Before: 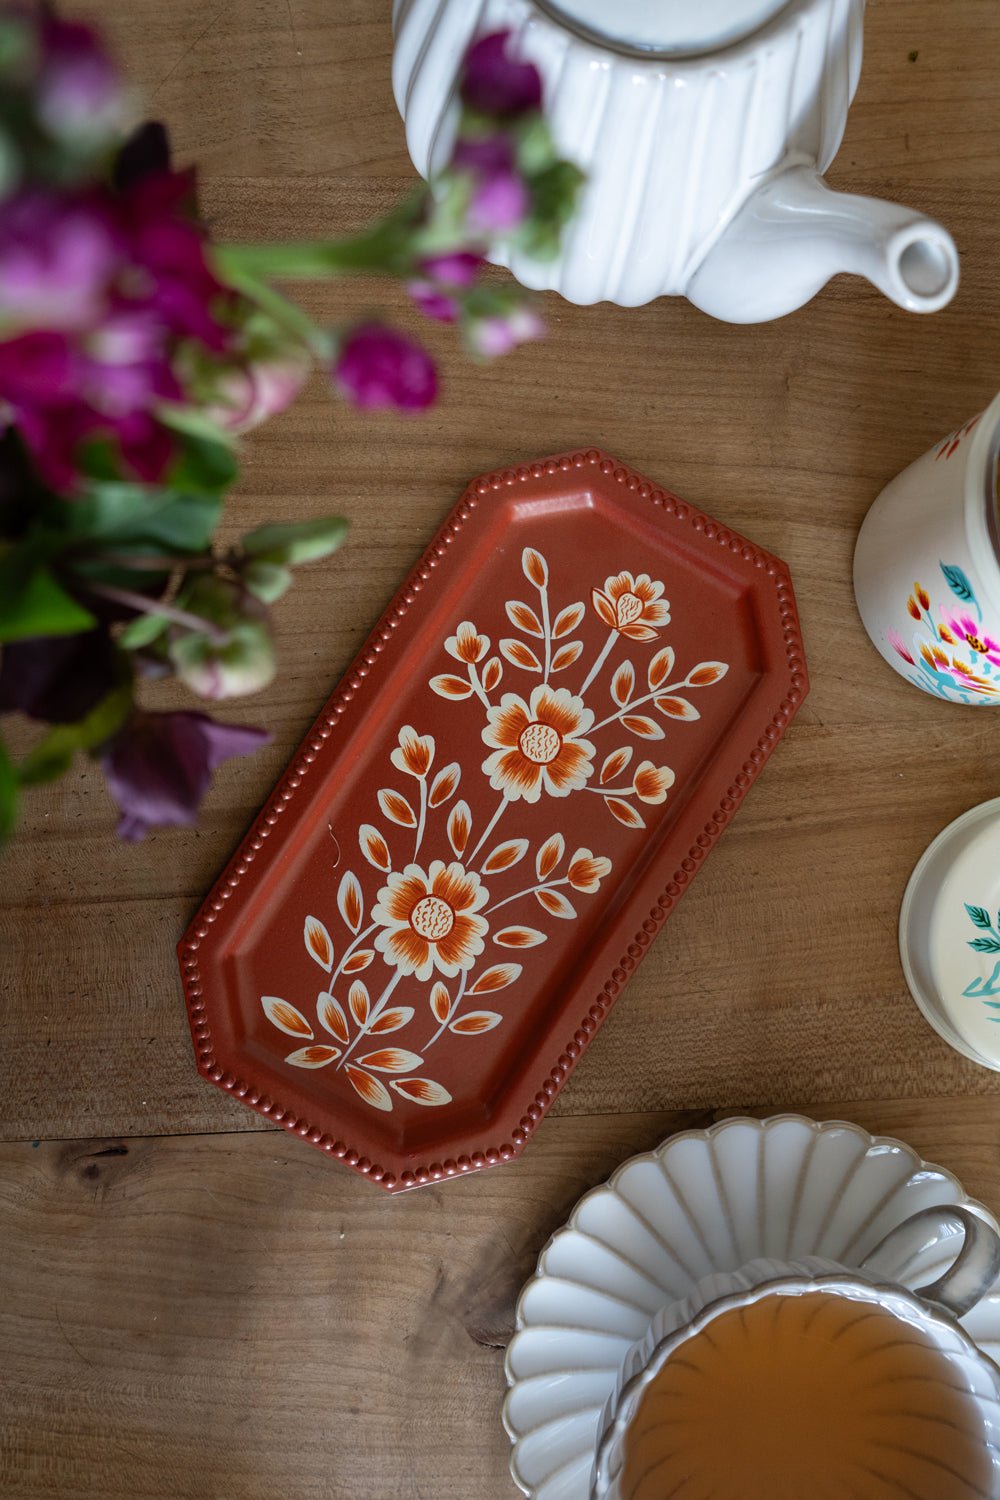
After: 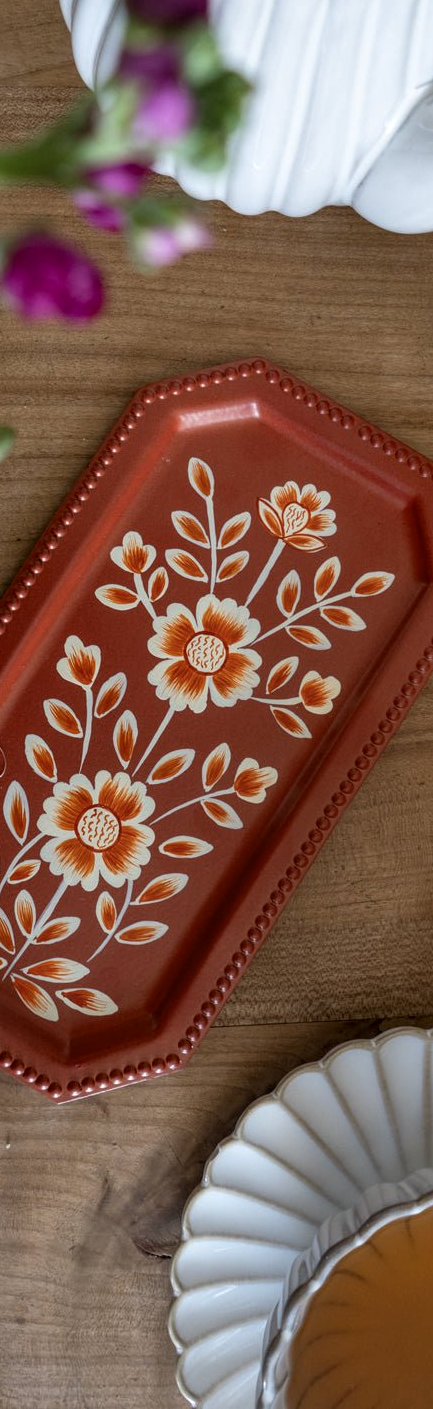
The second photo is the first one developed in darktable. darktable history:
local contrast: on, module defaults
tone equalizer: on, module defaults
crop: left 33.452%, top 6.025%, right 23.155%
